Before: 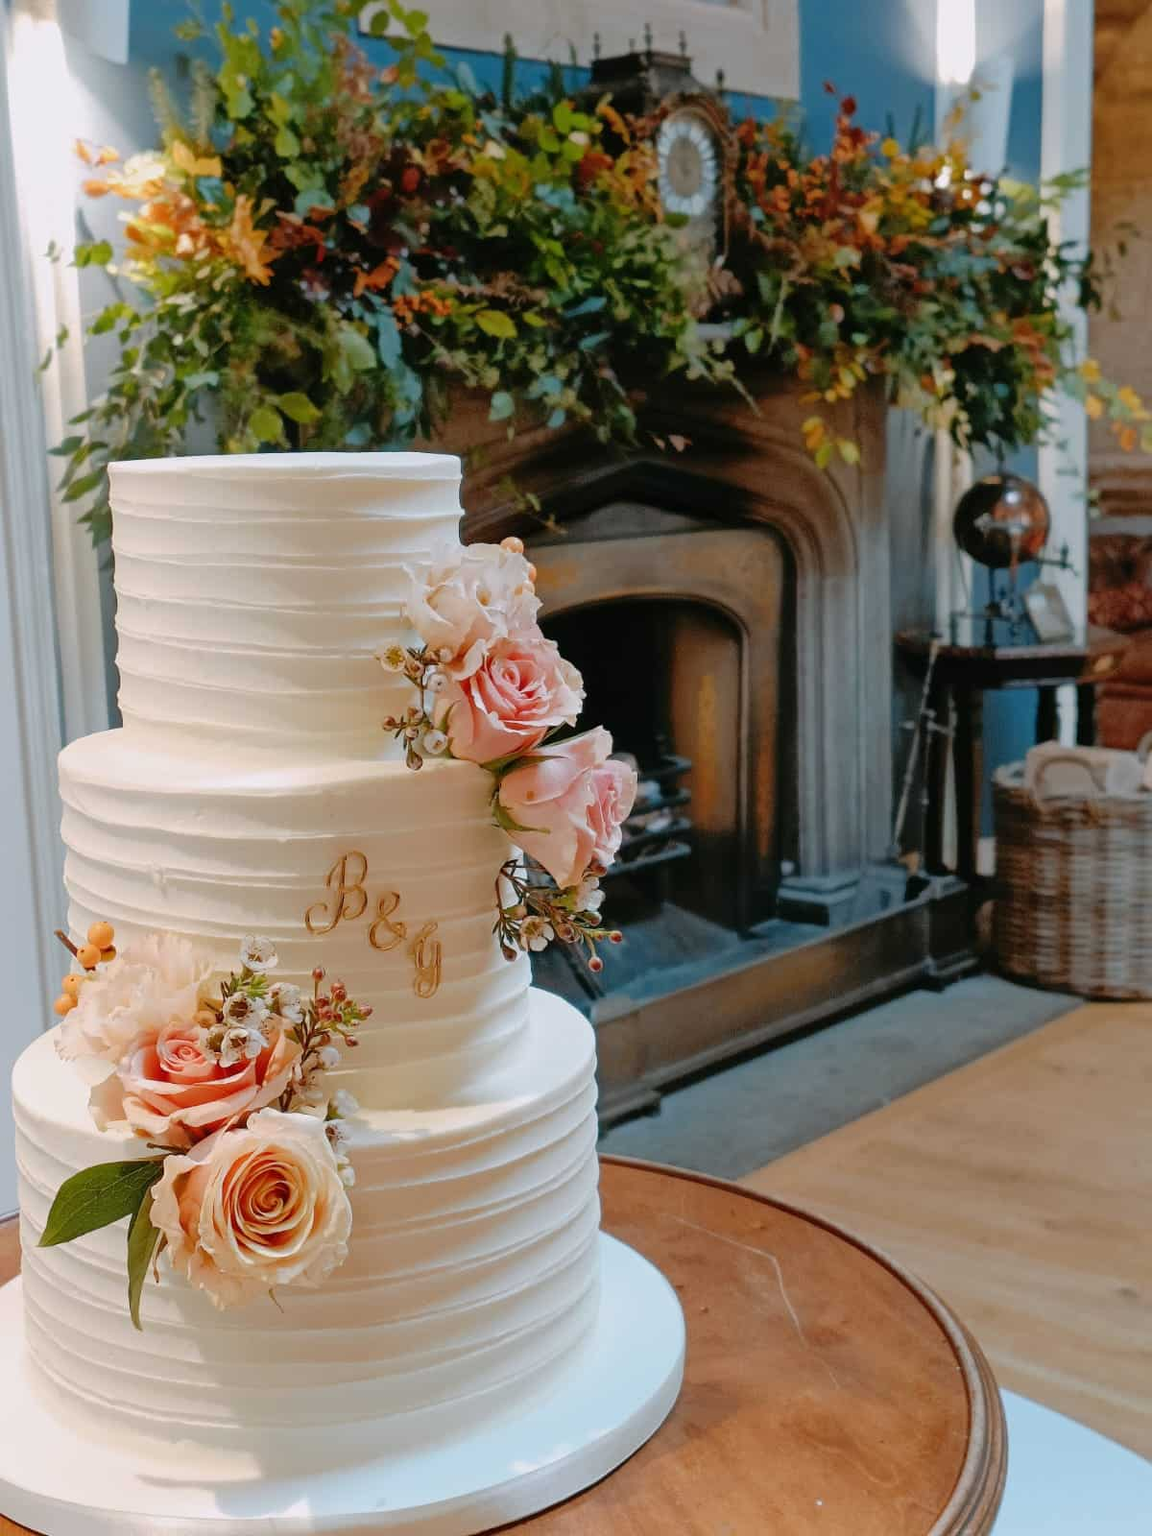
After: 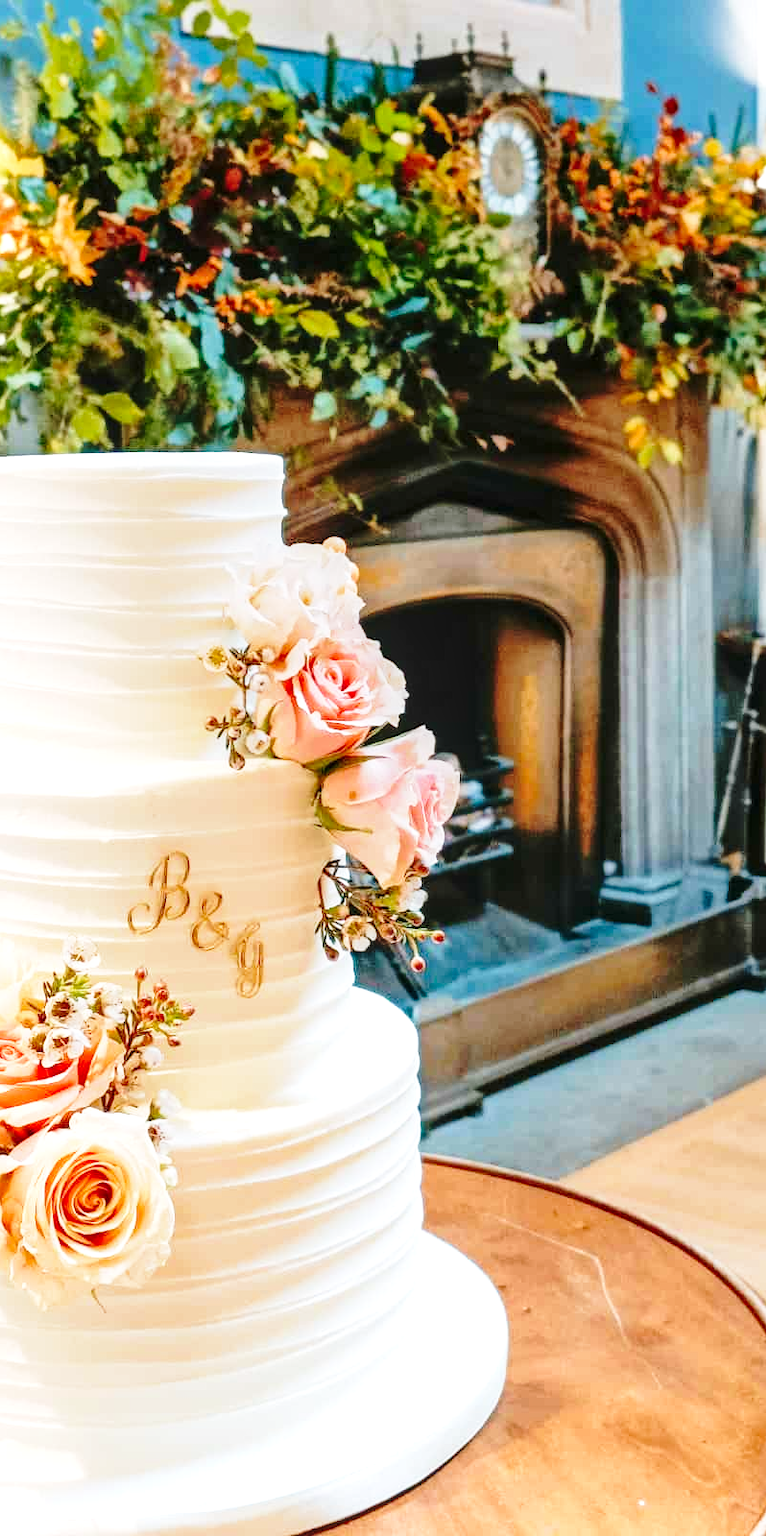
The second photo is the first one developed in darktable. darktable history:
crop and rotate: left 15.475%, right 17.946%
base curve: curves: ch0 [(0, 0) (0.028, 0.03) (0.121, 0.232) (0.46, 0.748) (0.859, 0.968) (1, 1)], preserve colors none
local contrast: on, module defaults
velvia: on, module defaults
exposure: exposure 0.717 EV, compensate exposure bias true, compensate highlight preservation false
